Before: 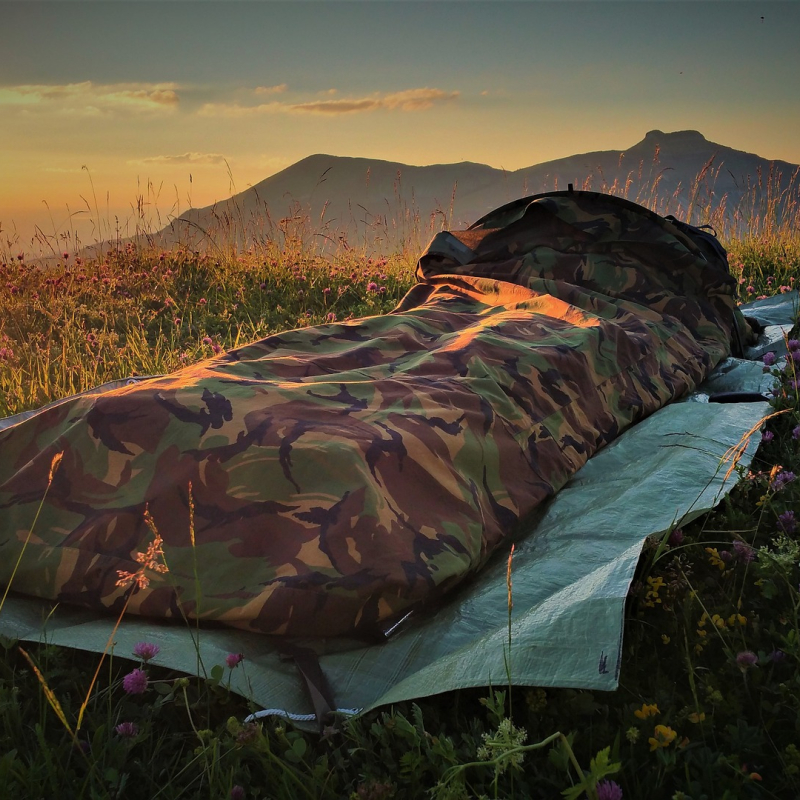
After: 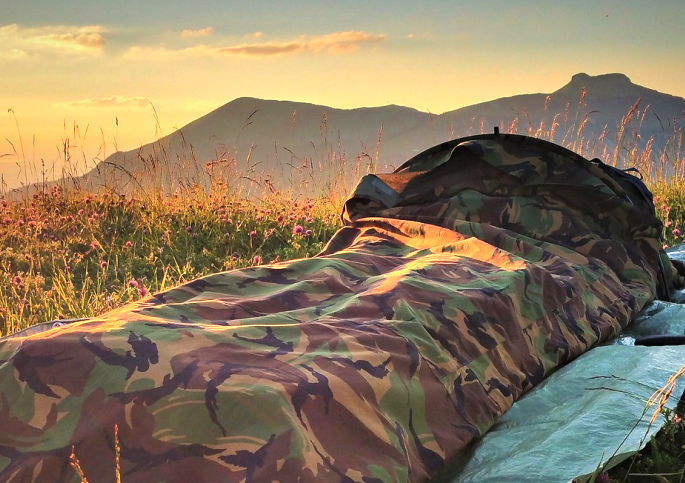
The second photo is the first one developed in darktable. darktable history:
exposure: black level correction 0, exposure 1 EV, compensate highlight preservation false
crop and rotate: left 9.345%, top 7.22%, right 4.982%, bottom 32.331%
